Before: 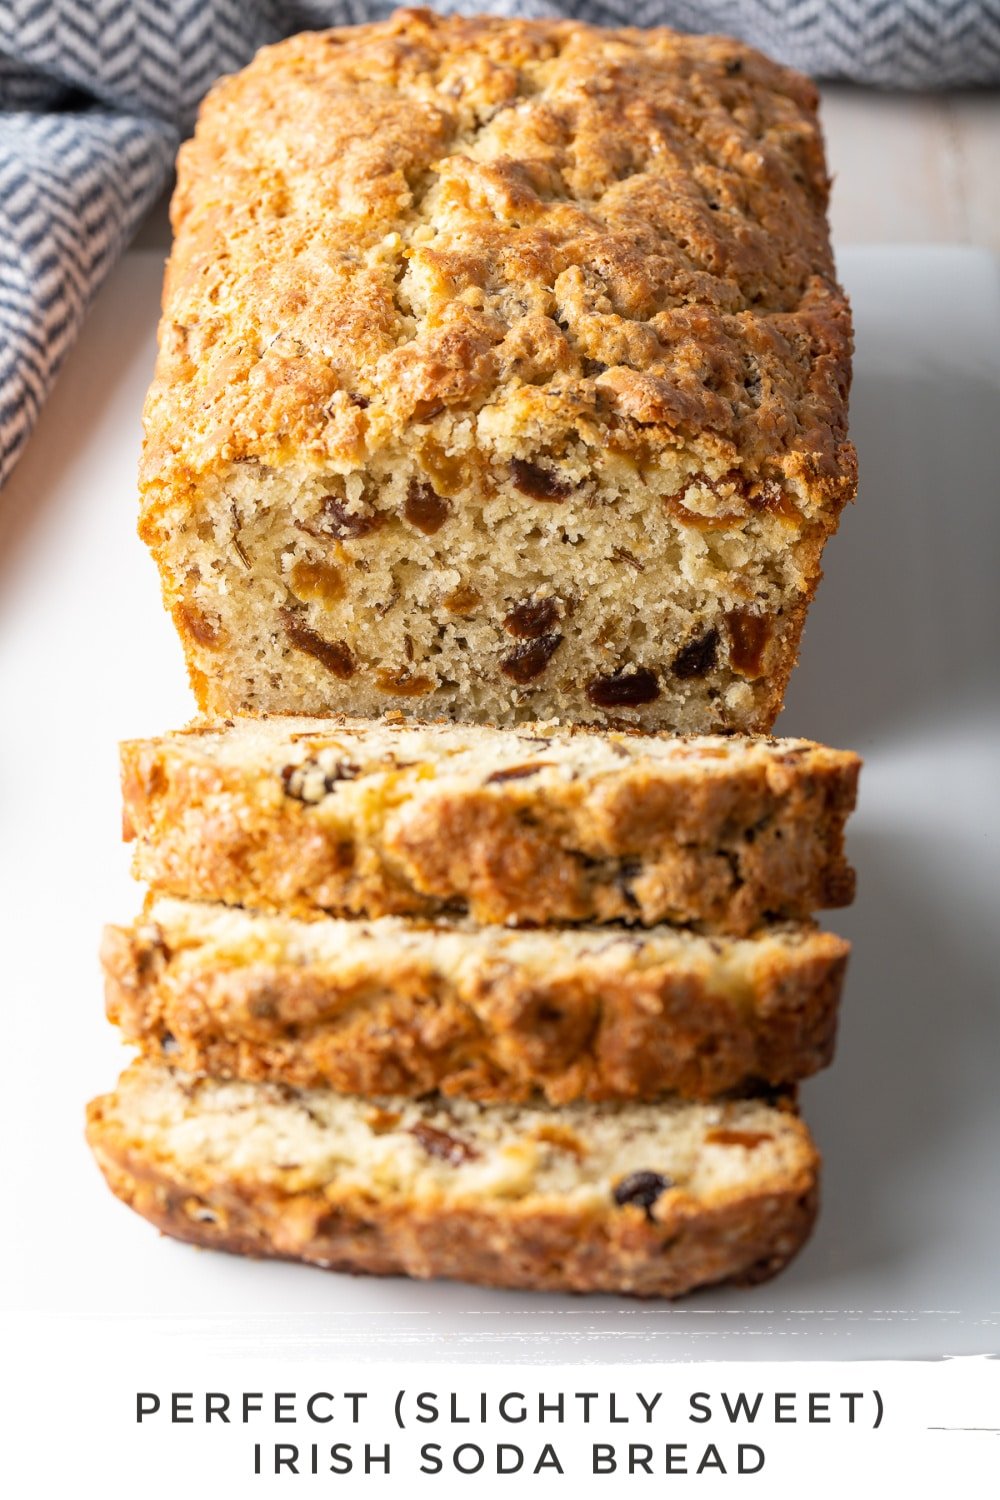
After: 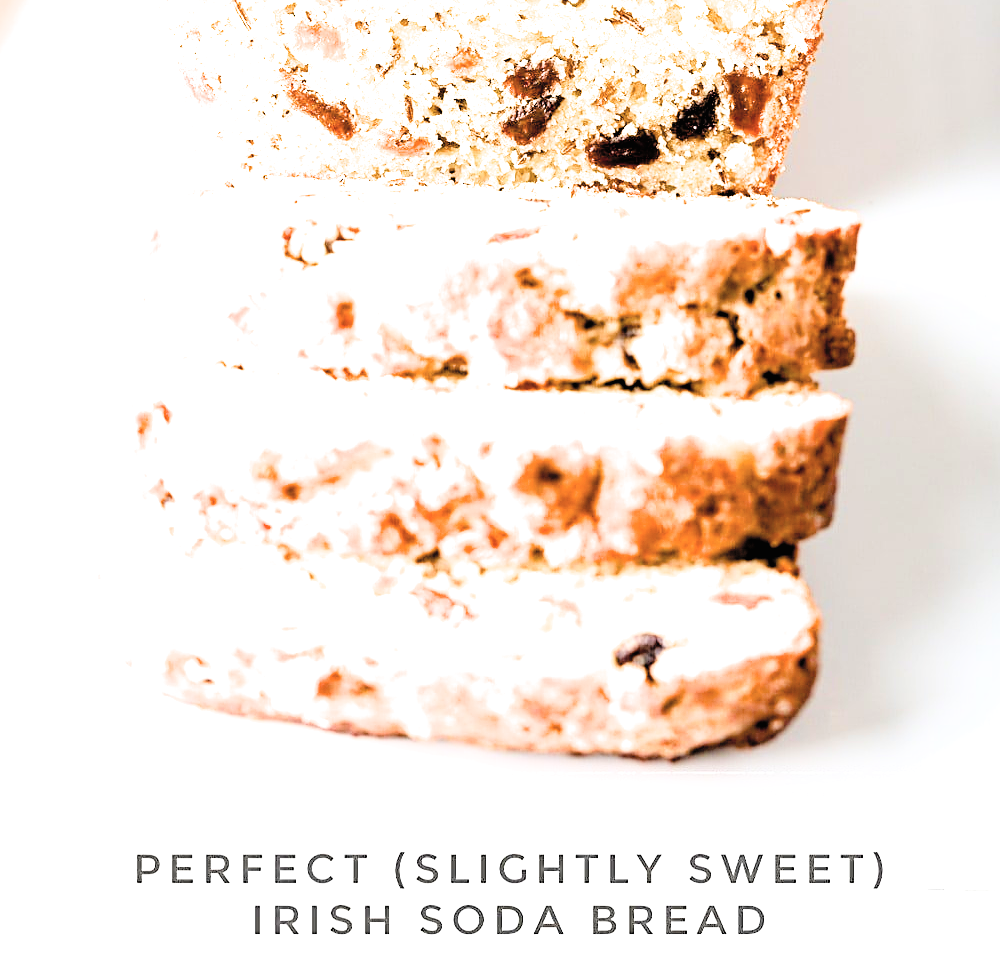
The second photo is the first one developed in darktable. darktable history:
sharpen: on, module defaults
exposure: black level correction 0, exposure 1.758 EV, compensate highlight preservation false
crop and rotate: top 35.981%
contrast brightness saturation: contrast 0.137, brightness 0.221
color balance rgb: perceptual saturation grading › global saturation 20%, perceptual saturation grading › highlights -49.606%, perceptual saturation grading › shadows 25.361%, perceptual brilliance grading › global brilliance 29.899%, saturation formula JzAzBz (2021)
filmic rgb: black relative exposure -3.39 EV, white relative exposure 3.45 EV, hardness 2.37, contrast 1.103
